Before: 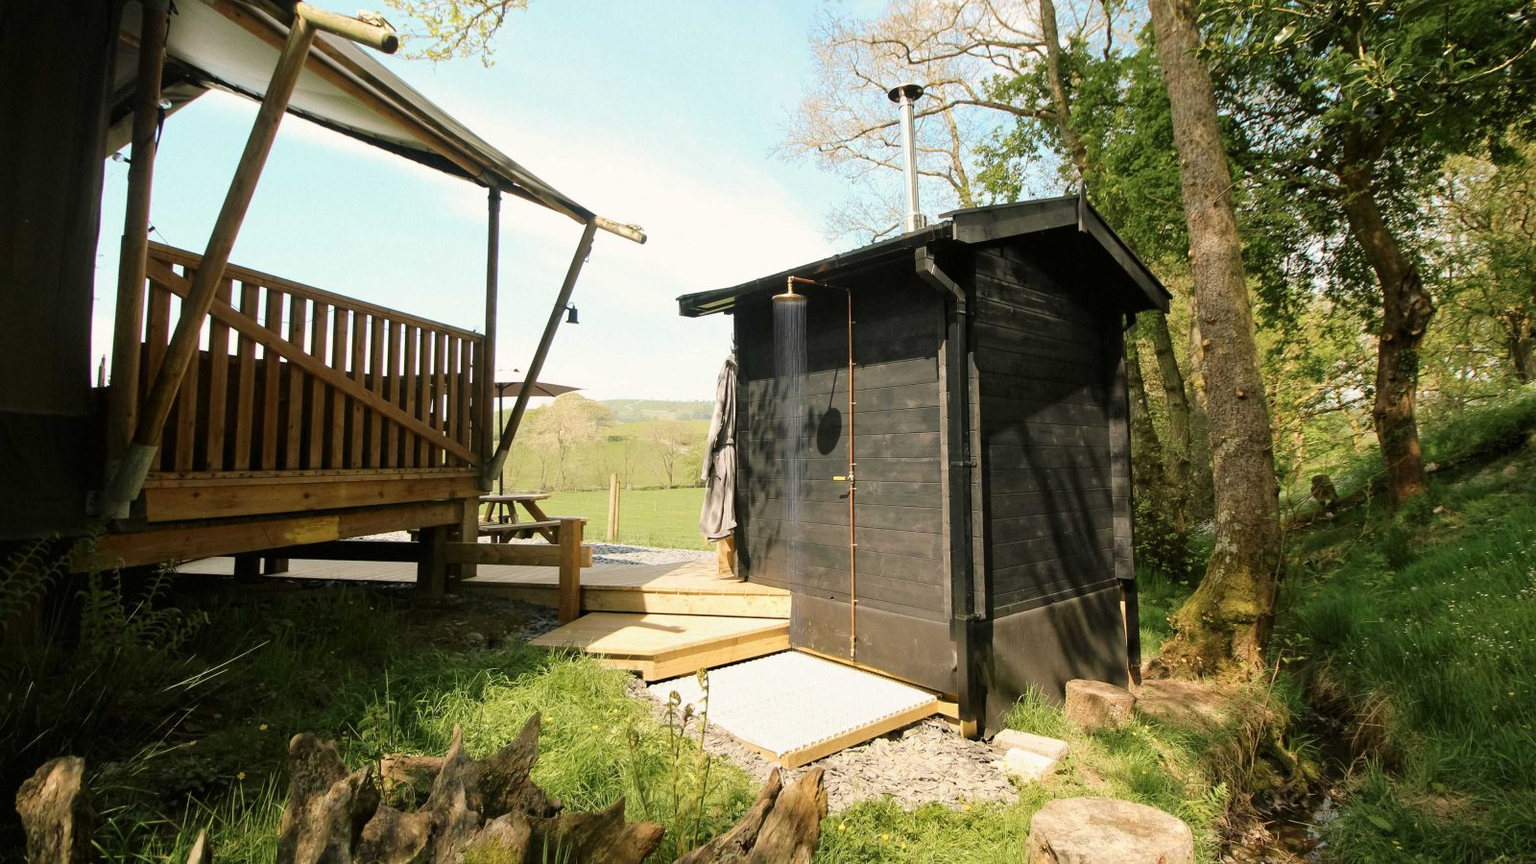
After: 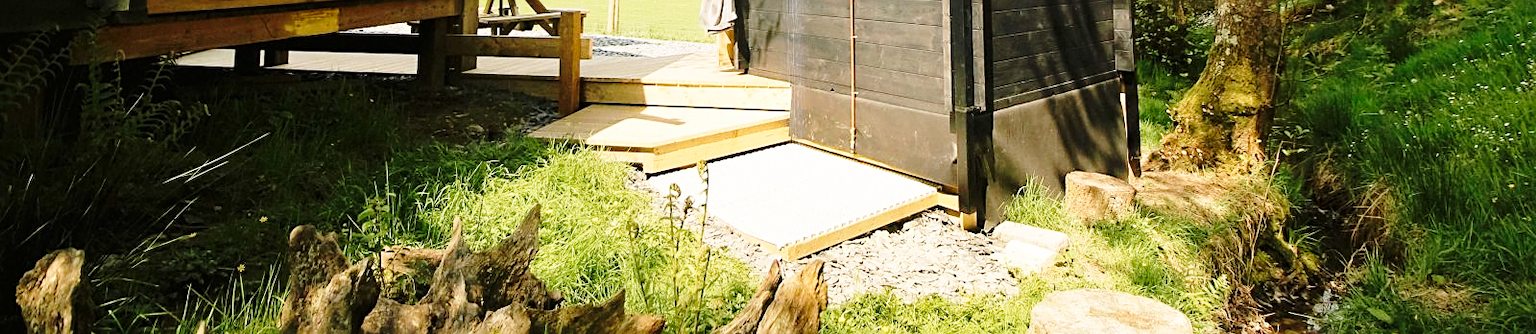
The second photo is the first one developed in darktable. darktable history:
base curve: curves: ch0 [(0, 0) (0.028, 0.03) (0.121, 0.232) (0.46, 0.748) (0.859, 0.968) (1, 1)], preserve colors none
crop and rotate: top 58.839%, bottom 2.49%
sharpen: on, module defaults
